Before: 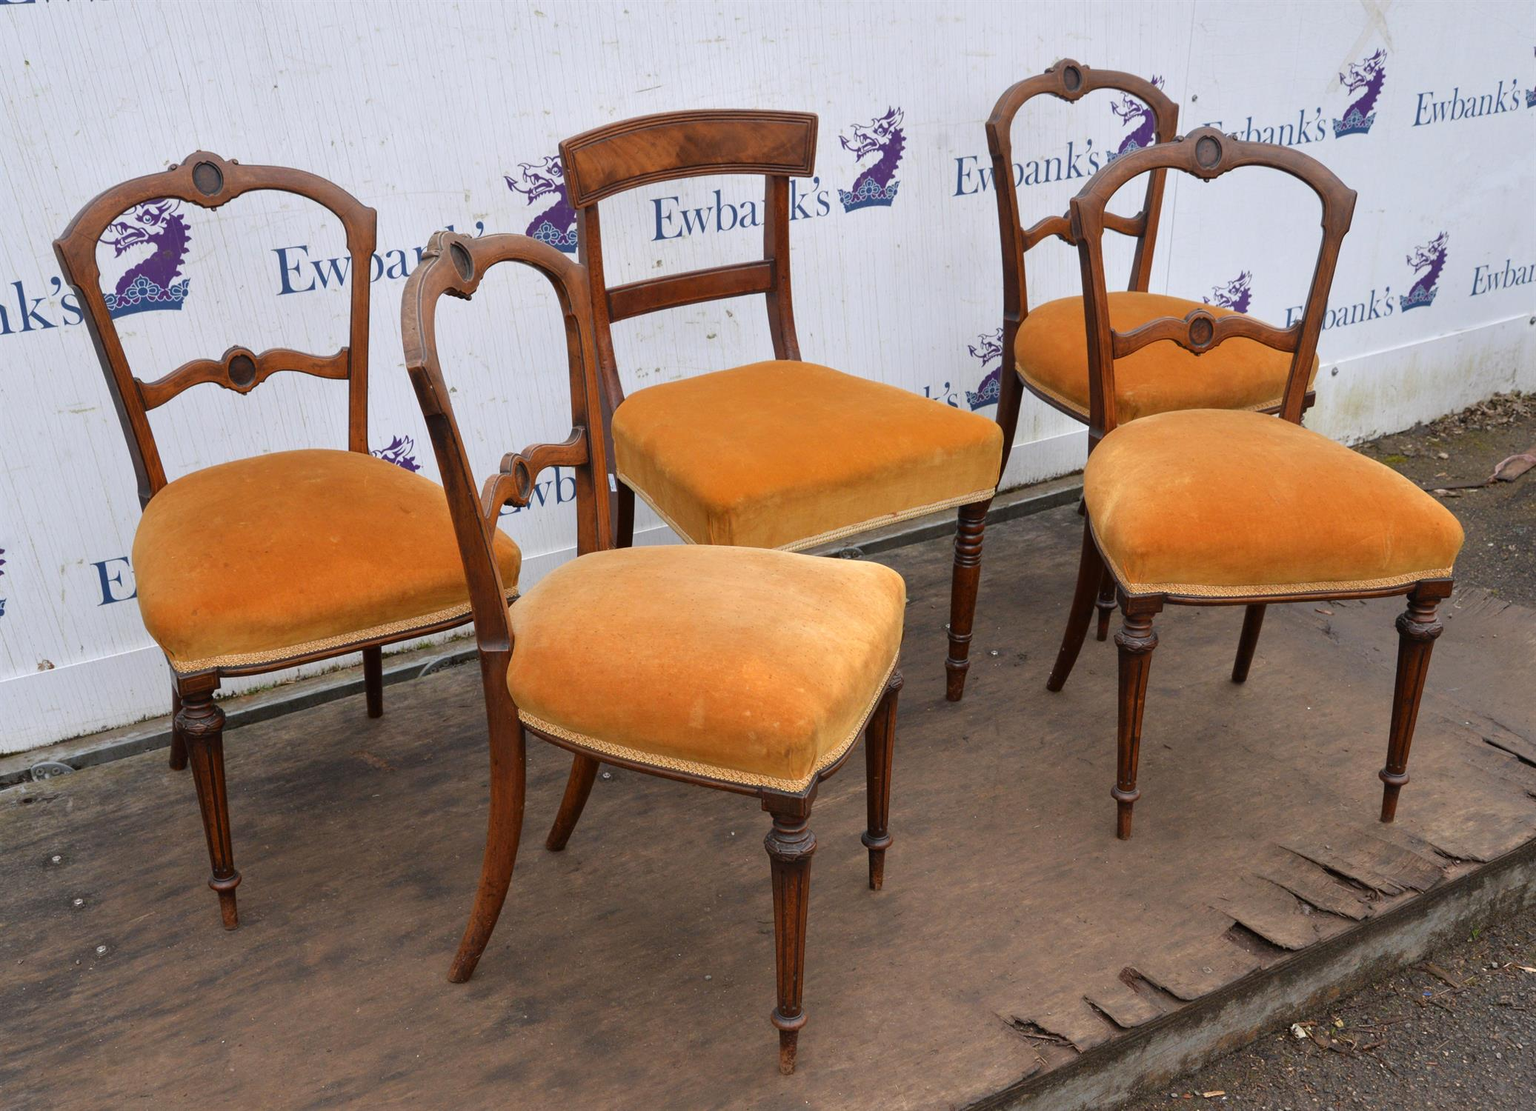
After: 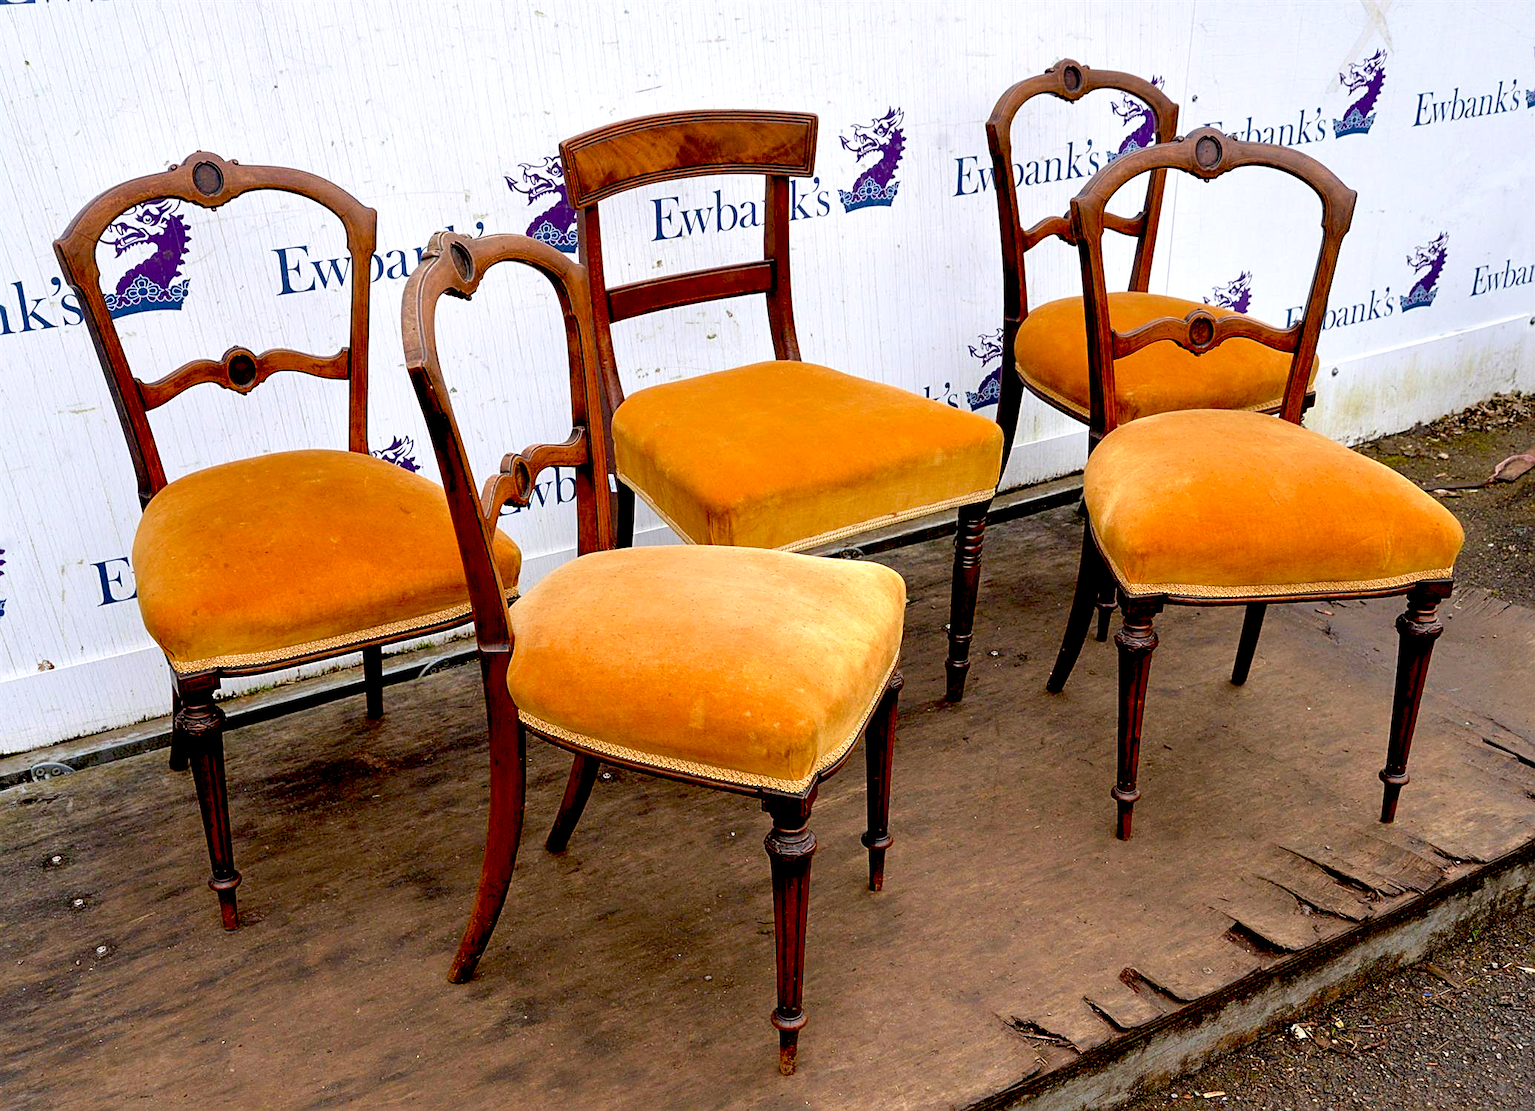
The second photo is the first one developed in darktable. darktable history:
sharpen: on, module defaults
velvia: on, module defaults
exposure: black level correction 0.04, exposure 0.499 EV, compensate exposure bias true, compensate highlight preservation false
